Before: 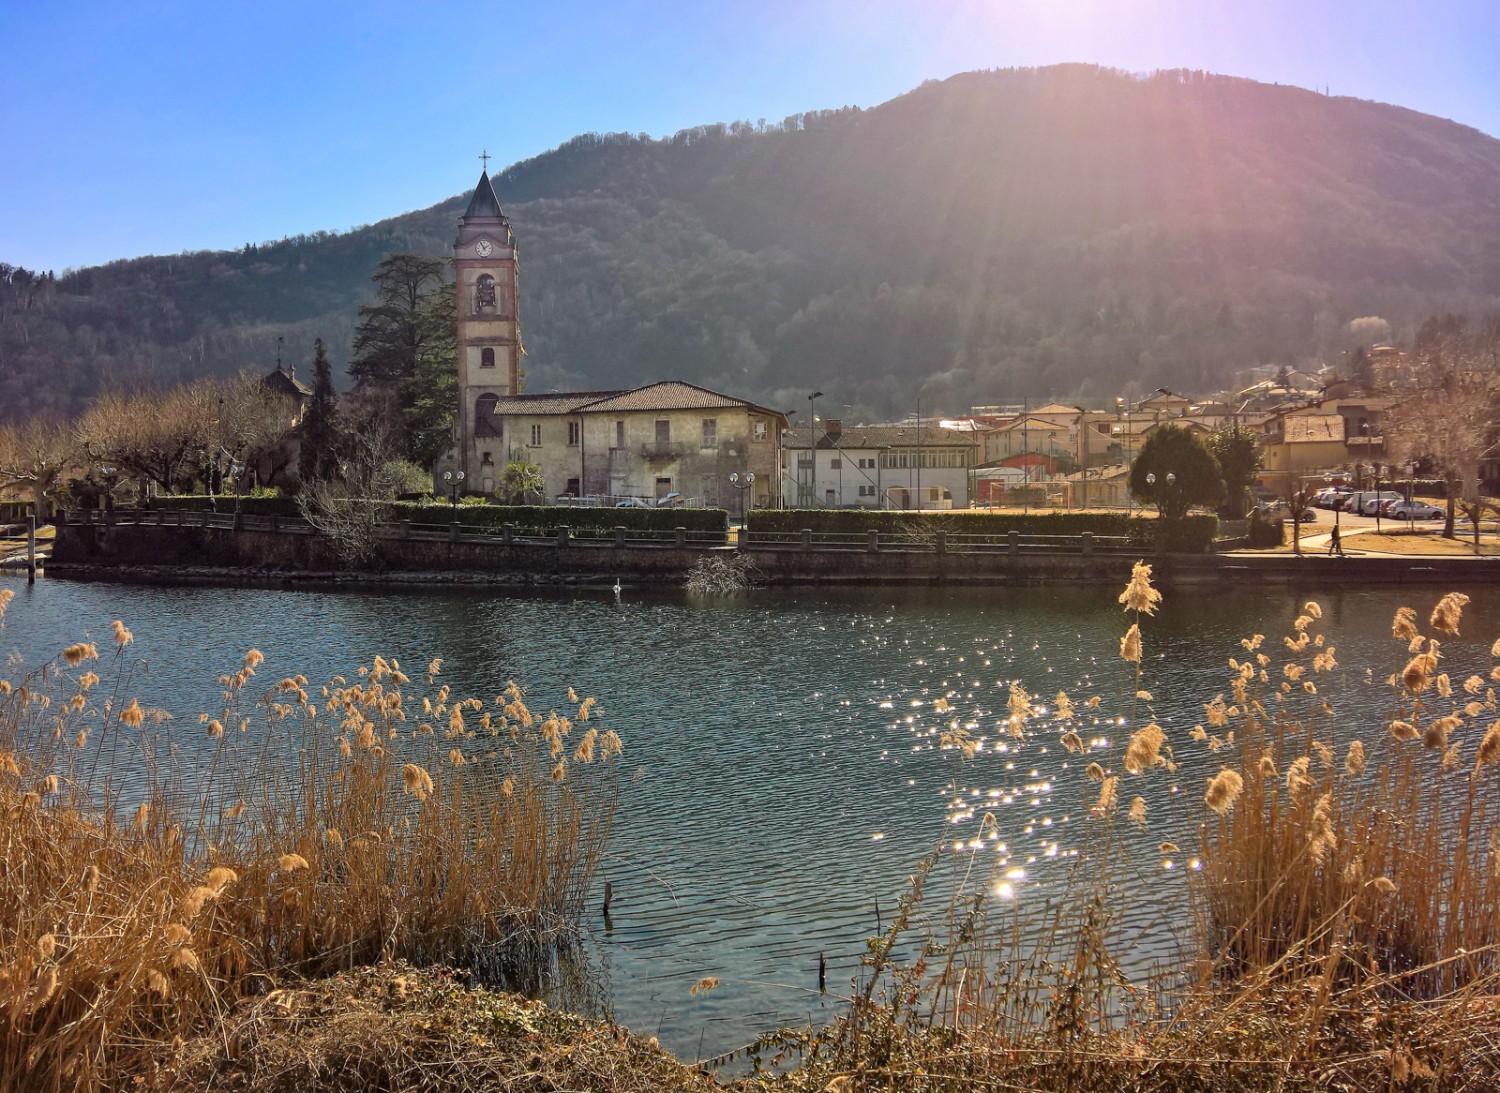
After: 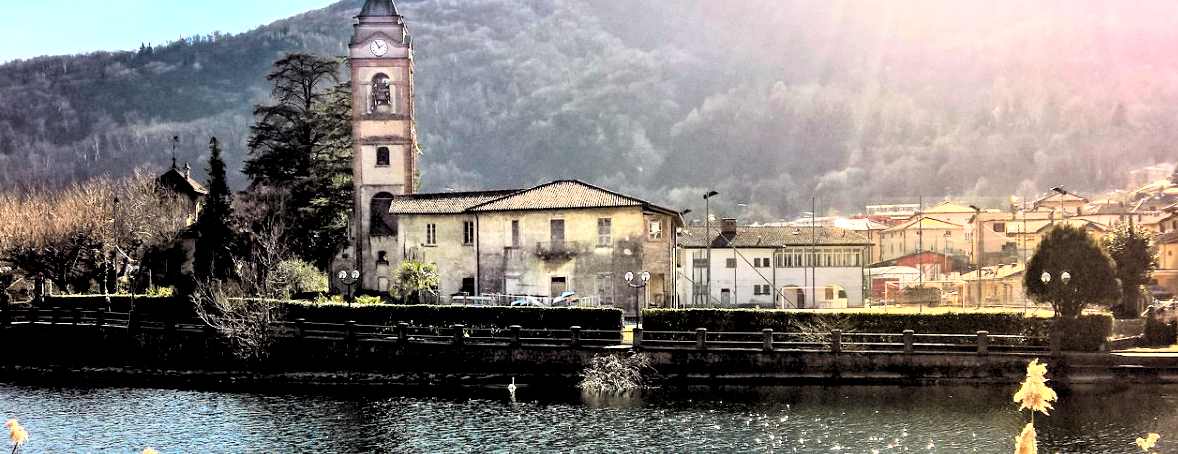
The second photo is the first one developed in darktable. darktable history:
crop: left 7.036%, top 18.398%, right 14.379%, bottom 40.043%
rgb curve: curves: ch0 [(0, 0) (0.21, 0.15) (0.24, 0.21) (0.5, 0.75) (0.75, 0.96) (0.89, 0.99) (1, 1)]; ch1 [(0, 0.02) (0.21, 0.13) (0.25, 0.2) (0.5, 0.67) (0.75, 0.9) (0.89, 0.97) (1, 1)]; ch2 [(0, 0.02) (0.21, 0.13) (0.25, 0.2) (0.5, 0.67) (0.75, 0.9) (0.89, 0.97) (1, 1)], compensate middle gray true
rgb levels: levels [[0.01, 0.419, 0.839], [0, 0.5, 1], [0, 0.5, 1]]
